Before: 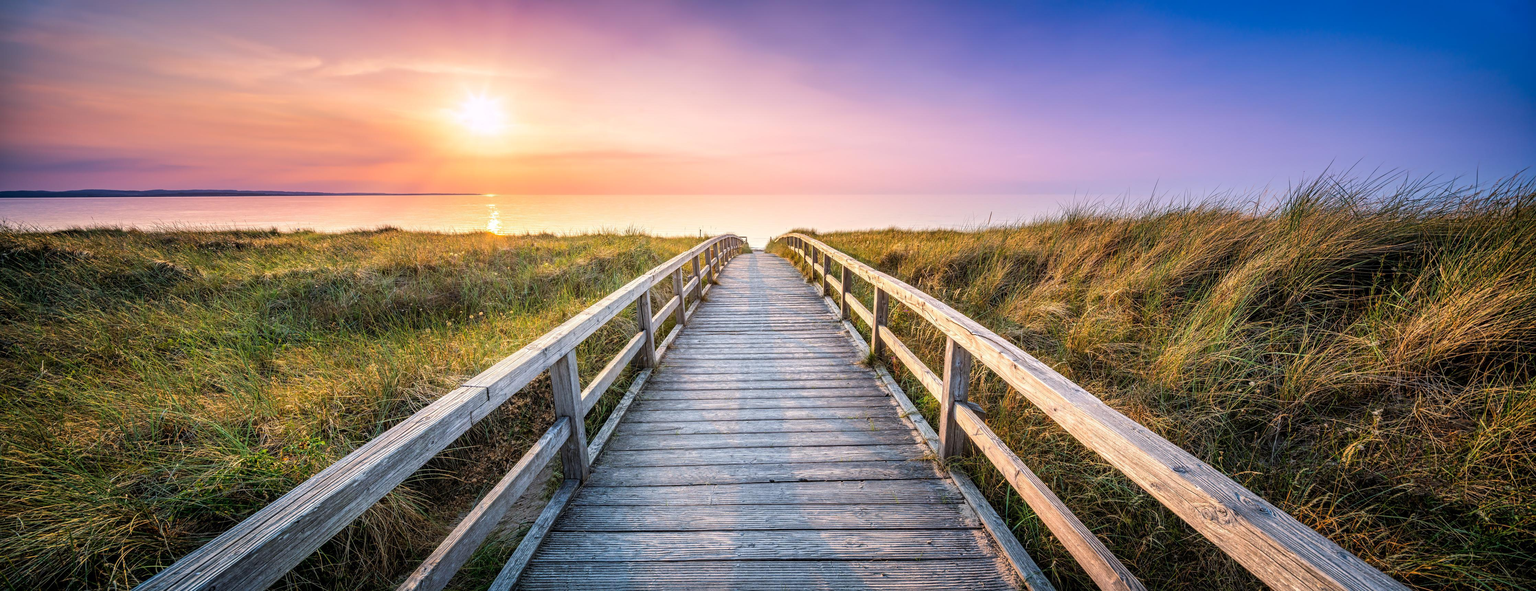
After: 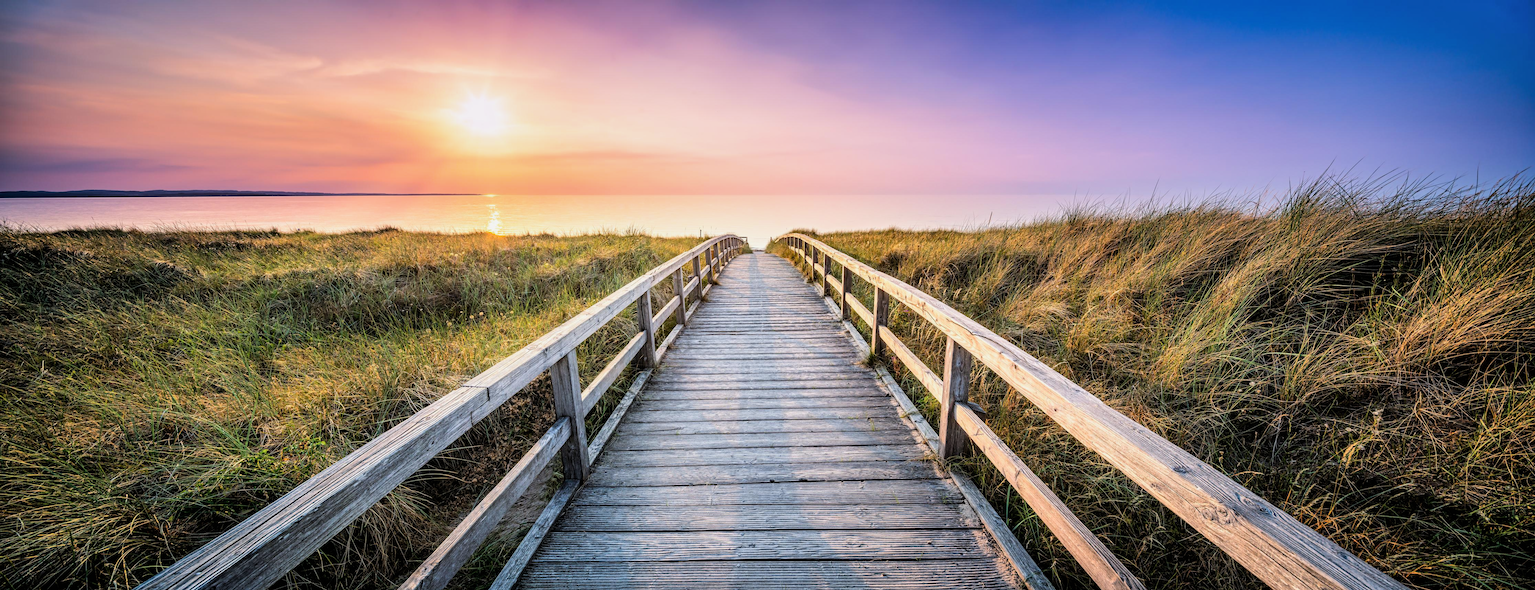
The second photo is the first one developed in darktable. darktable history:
filmic rgb: black relative exposure -8.07 EV, white relative exposure 3 EV, hardness 5.35, contrast 1.25
shadows and highlights: shadows 29.61, highlights -30.47, low approximation 0.01, soften with gaussian
